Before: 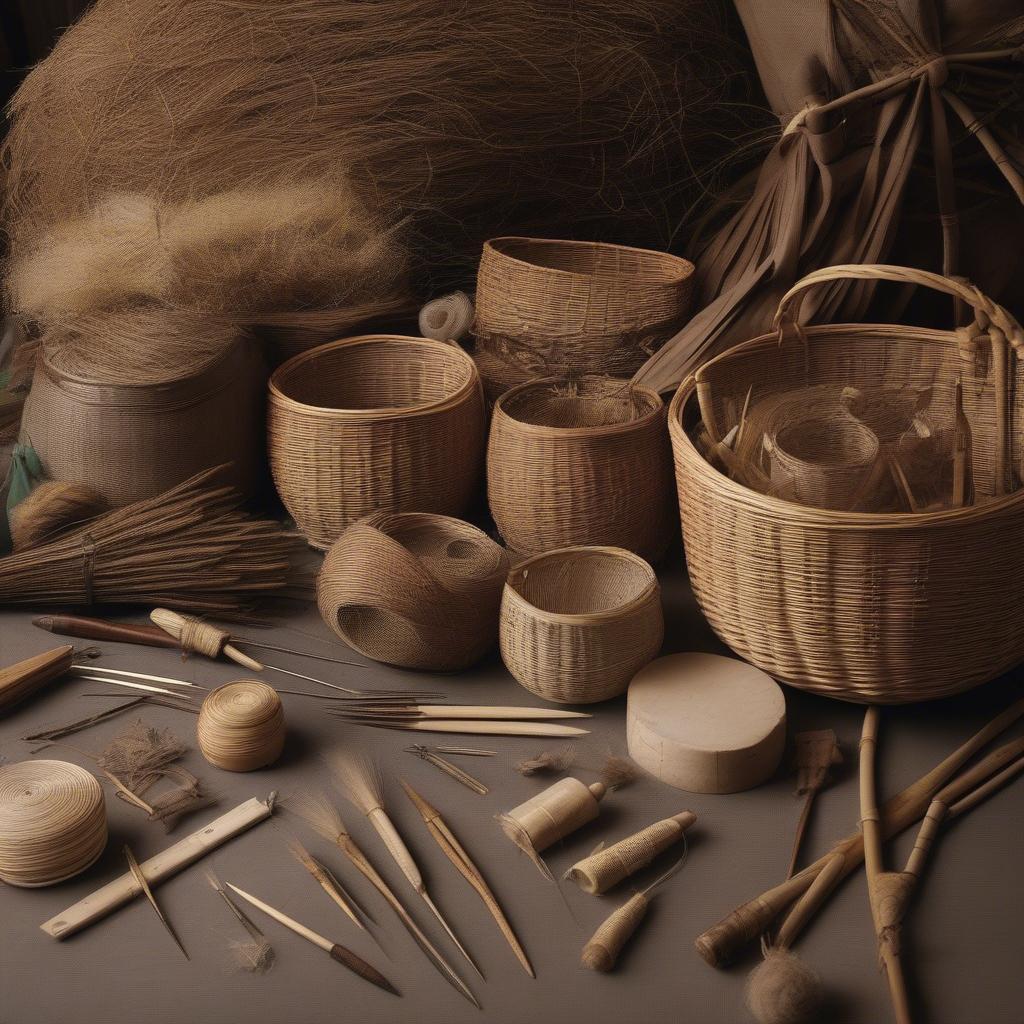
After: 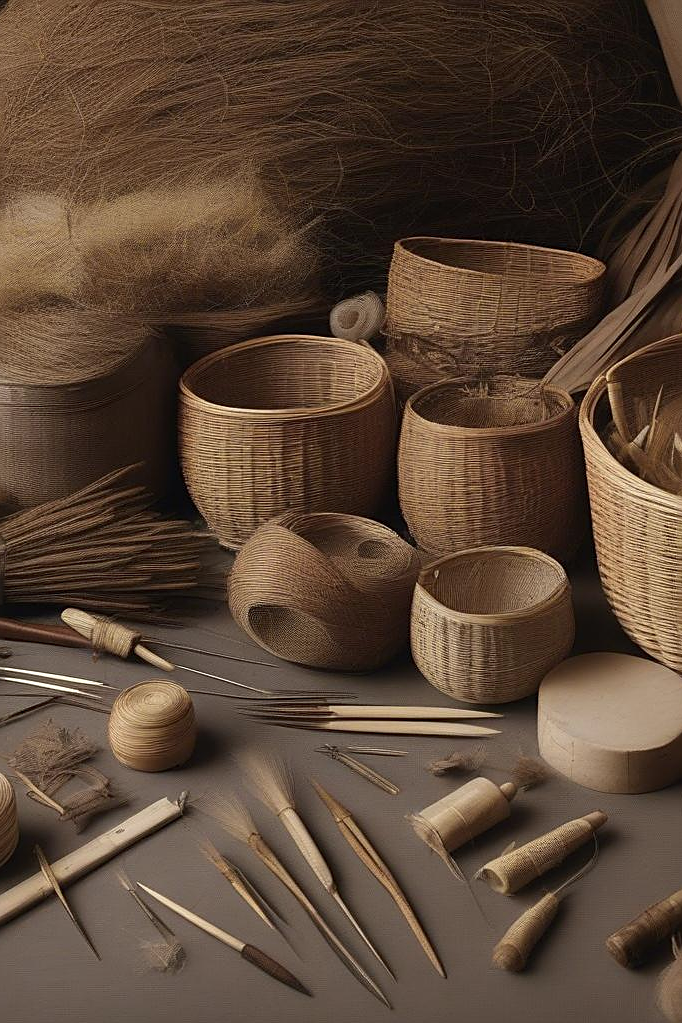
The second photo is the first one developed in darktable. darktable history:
white balance: red 0.978, blue 0.999
crop and rotate: left 8.786%, right 24.548%
sharpen: on, module defaults
